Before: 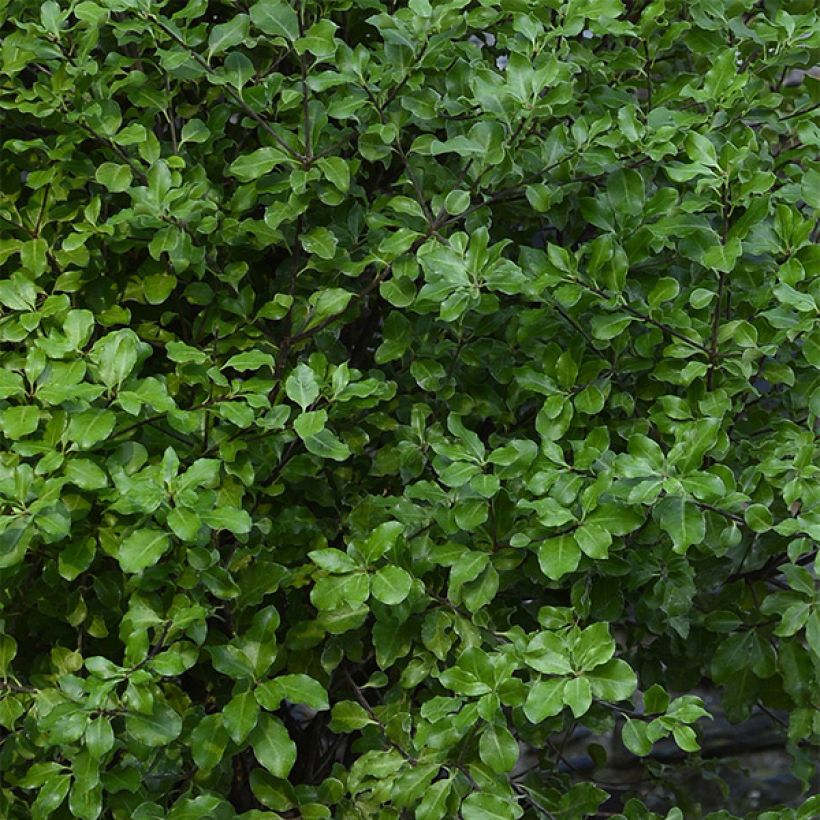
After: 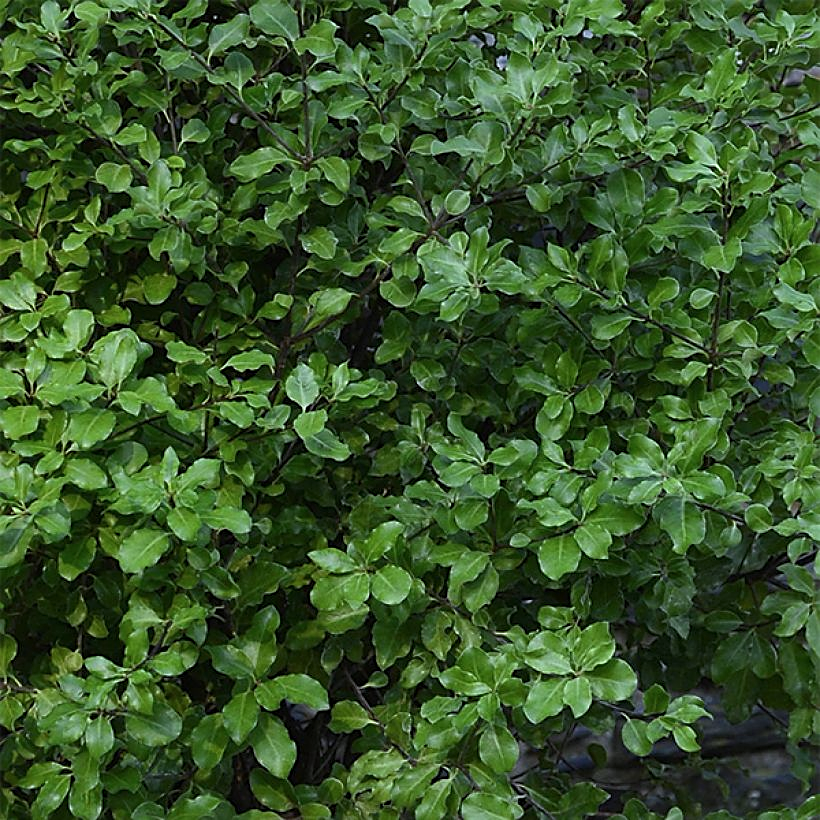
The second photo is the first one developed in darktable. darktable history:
sharpen: amount 0.49
color calibration: gray › normalize channels true, illuminant as shot in camera, x 0.358, y 0.373, temperature 4628.91 K, gamut compression 0.03
